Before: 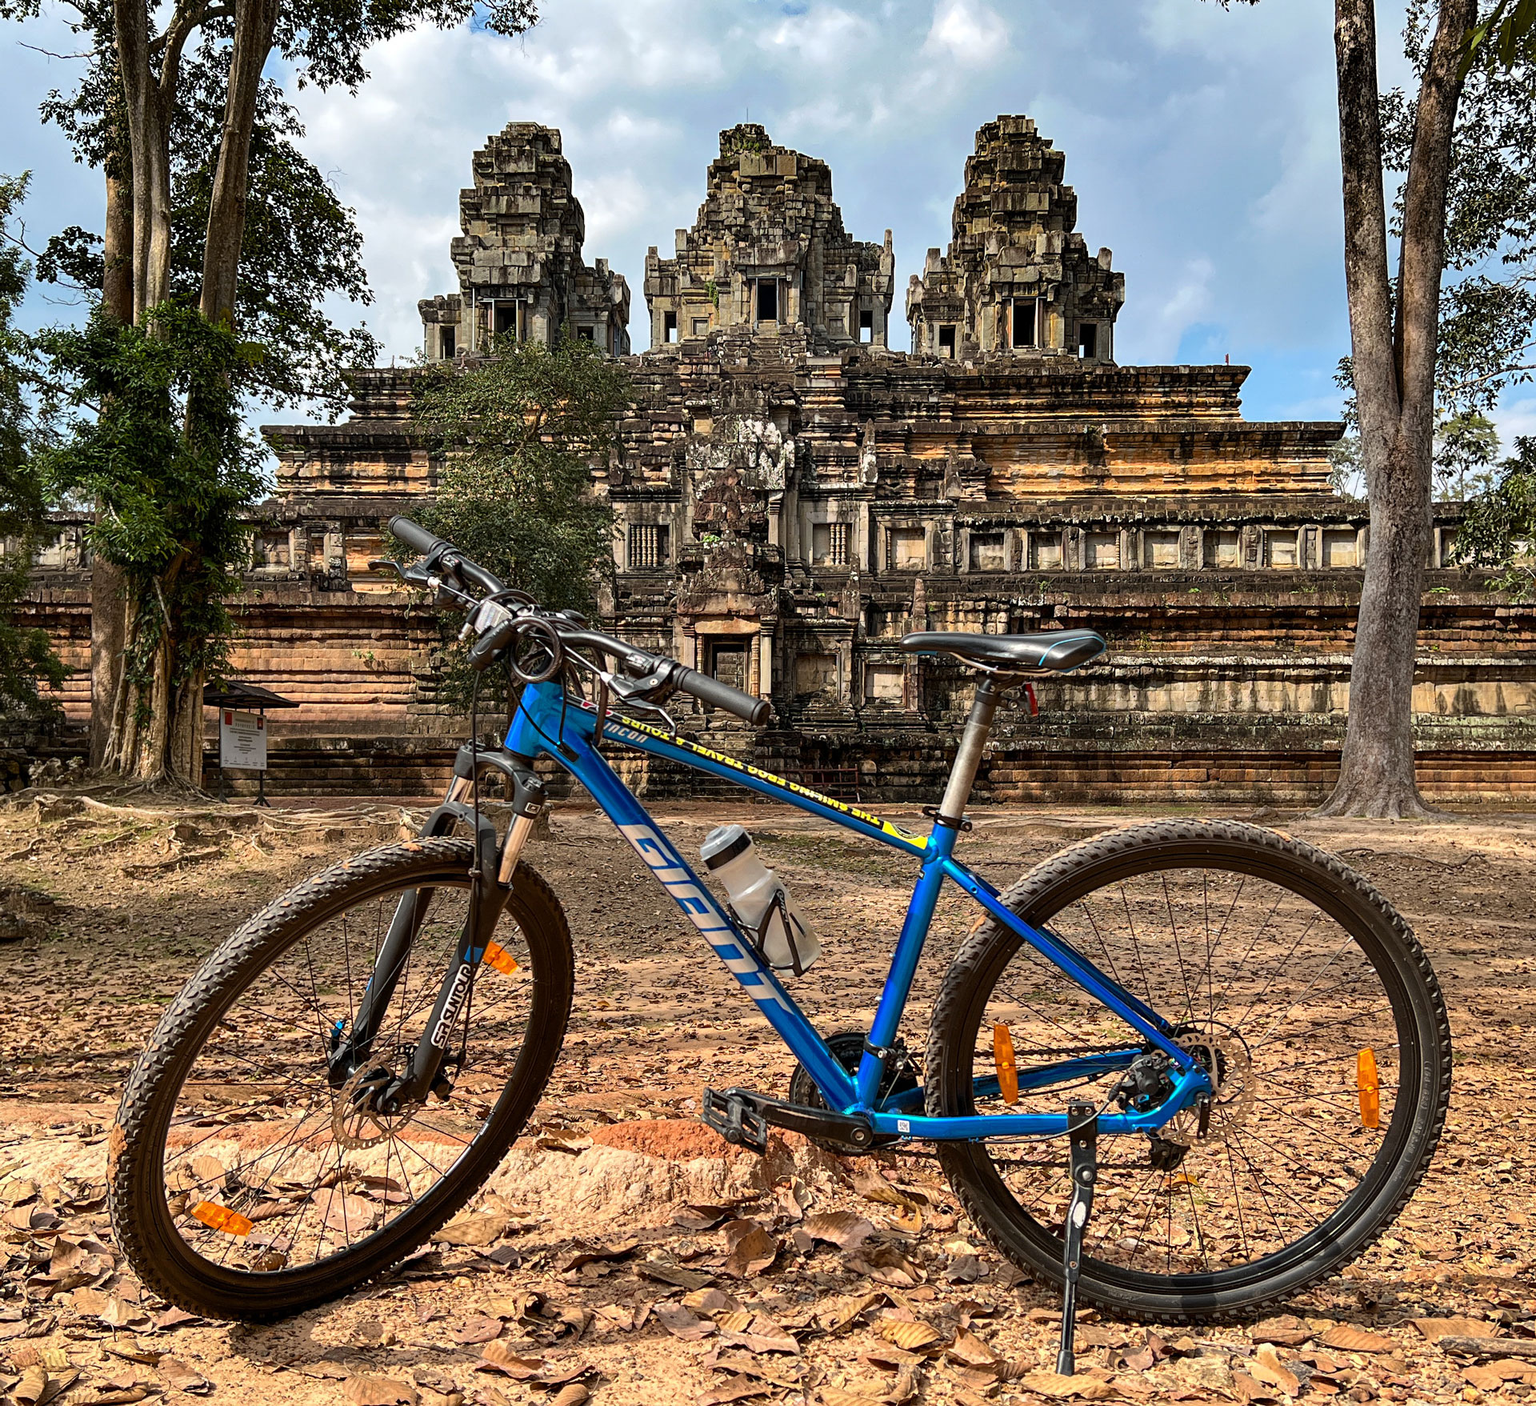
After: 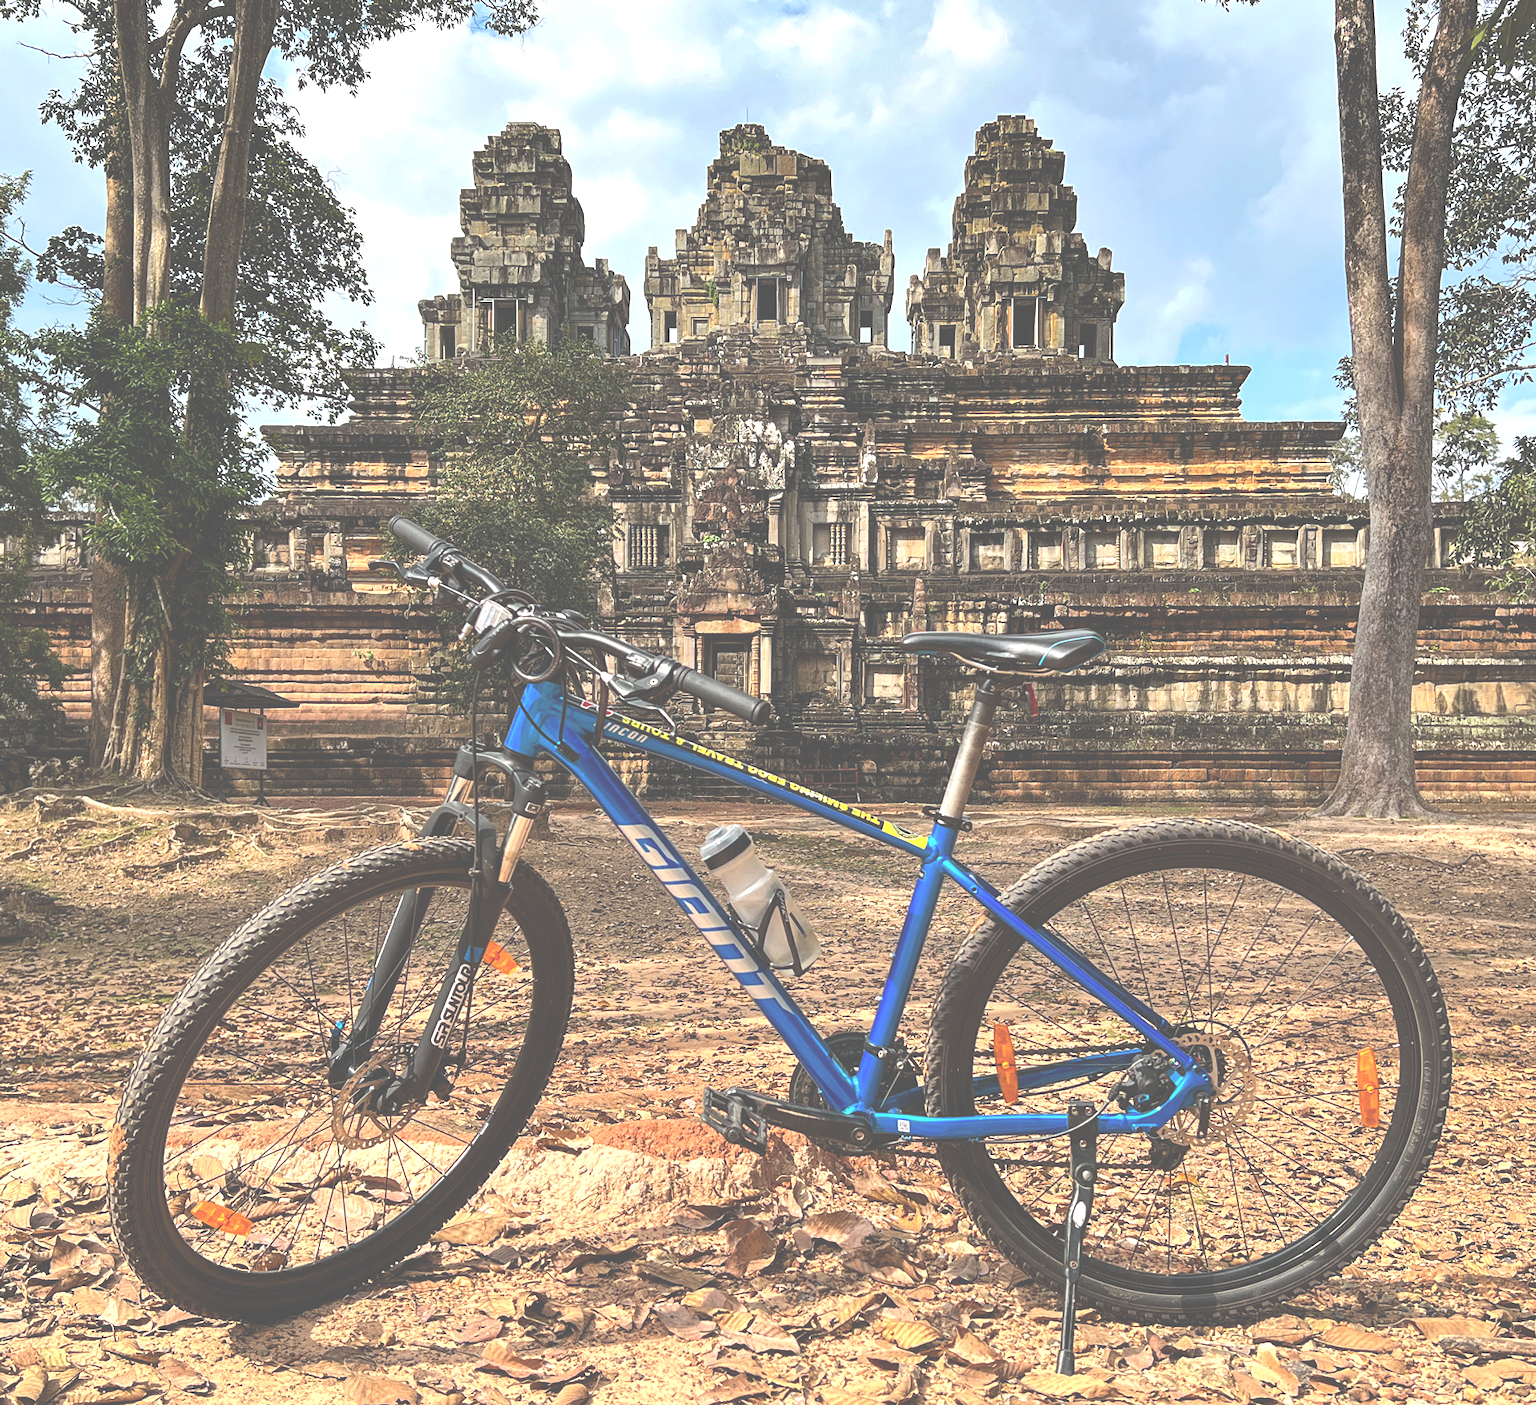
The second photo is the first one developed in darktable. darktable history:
exposure: black level correction -0.071, exposure 0.5 EV, compensate highlight preservation false
color balance rgb: global vibrance 1%, saturation formula JzAzBz (2021)
